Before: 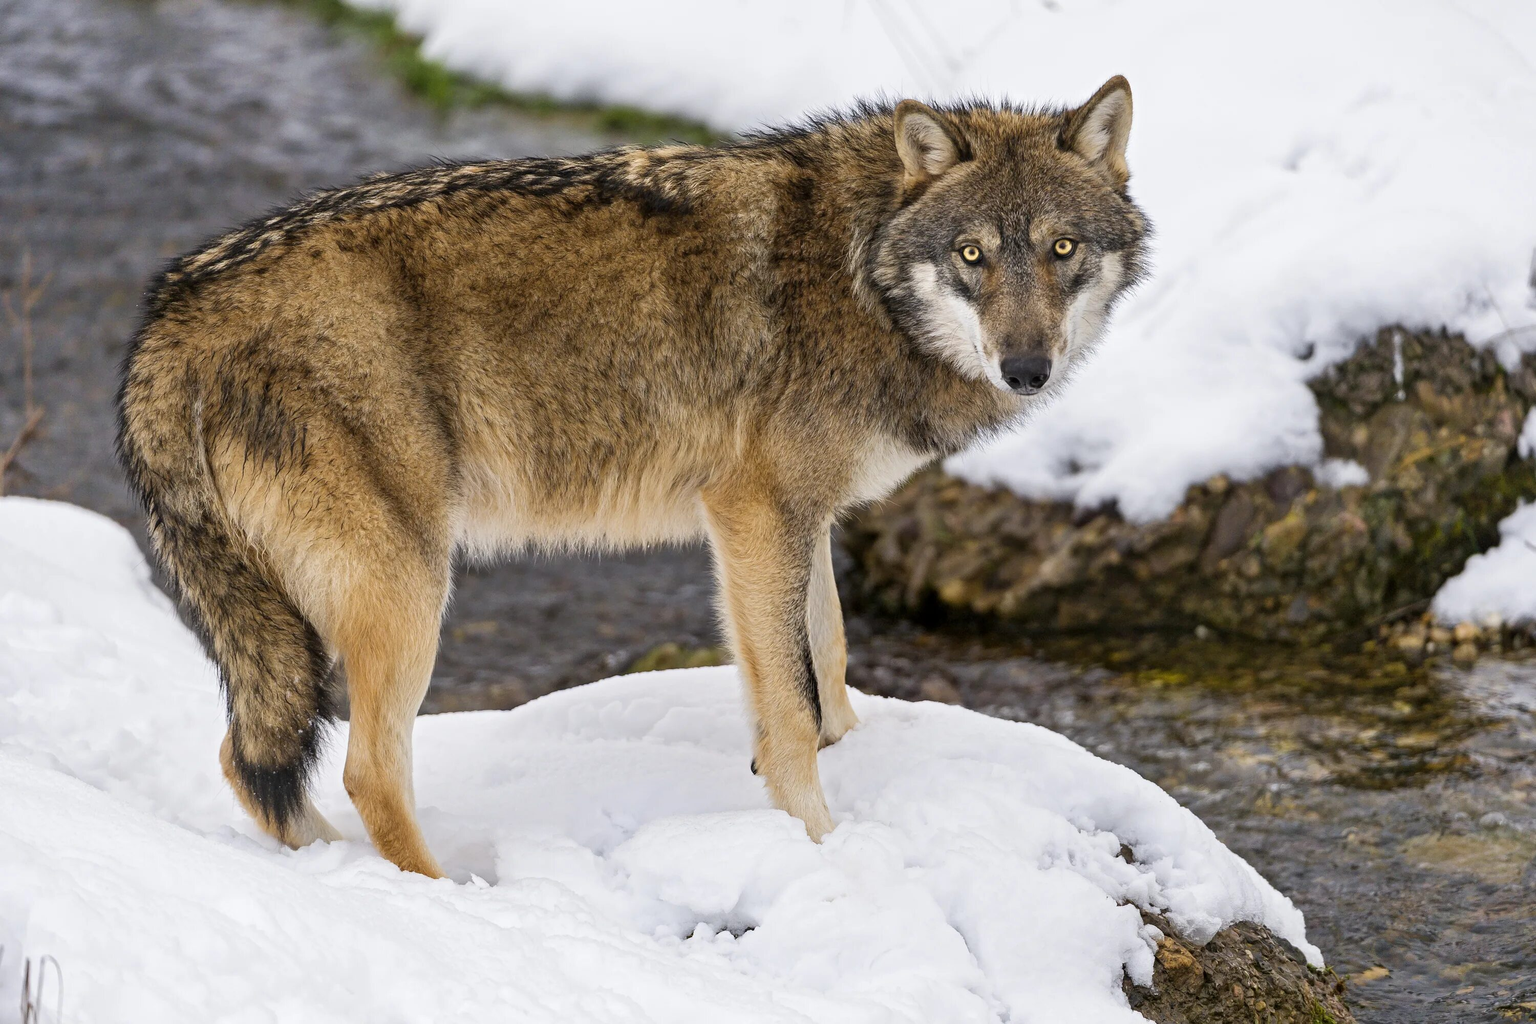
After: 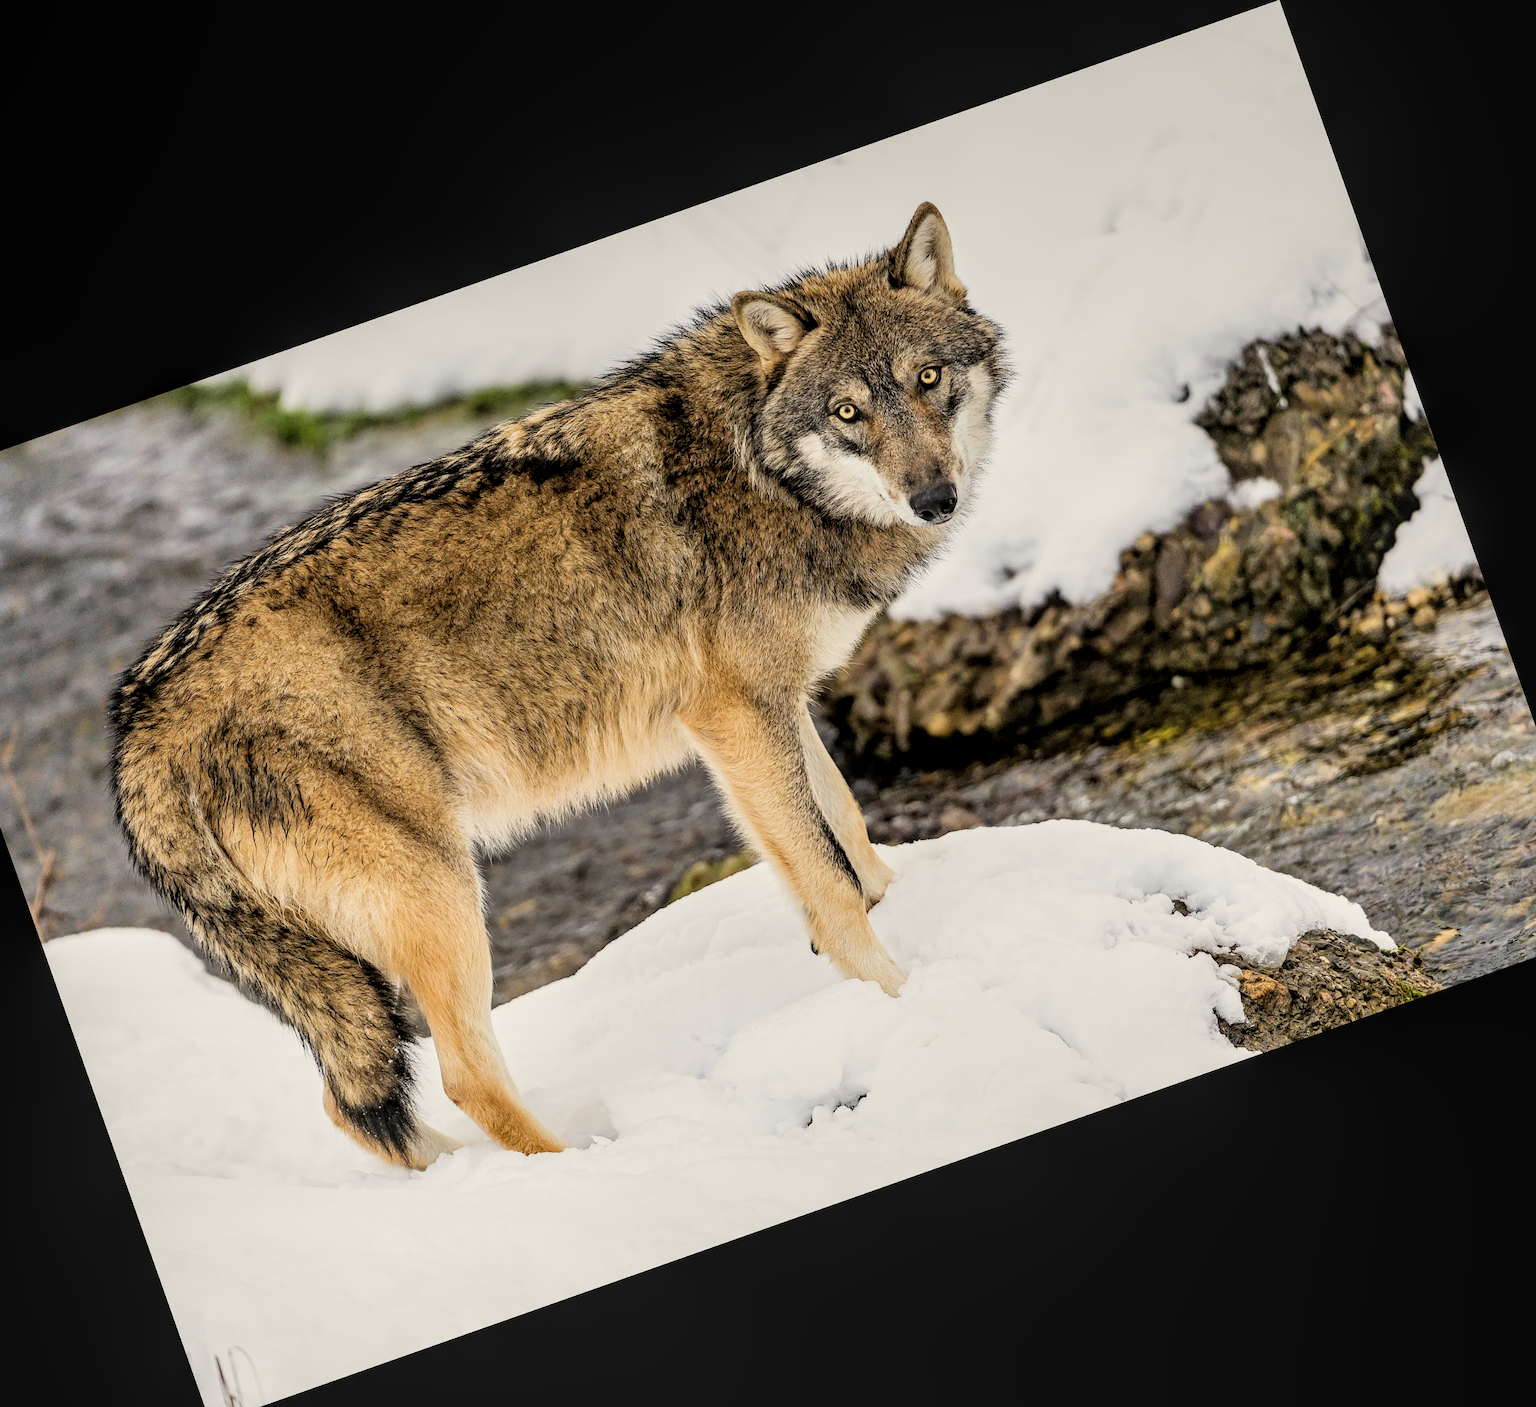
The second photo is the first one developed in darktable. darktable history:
filmic rgb: black relative exposure -5 EV, hardness 2.88, contrast 1.2
local contrast: on, module defaults
crop and rotate: angle 19.43°, left 6.812%, right 4.125%, bottom 1.087%
graduated density: on, module defaults
exposure: exposure 0.935 EV, compensate highlight preservation false
sharpen: amount 0.2
white balance: red 1.029, blue 0.92
